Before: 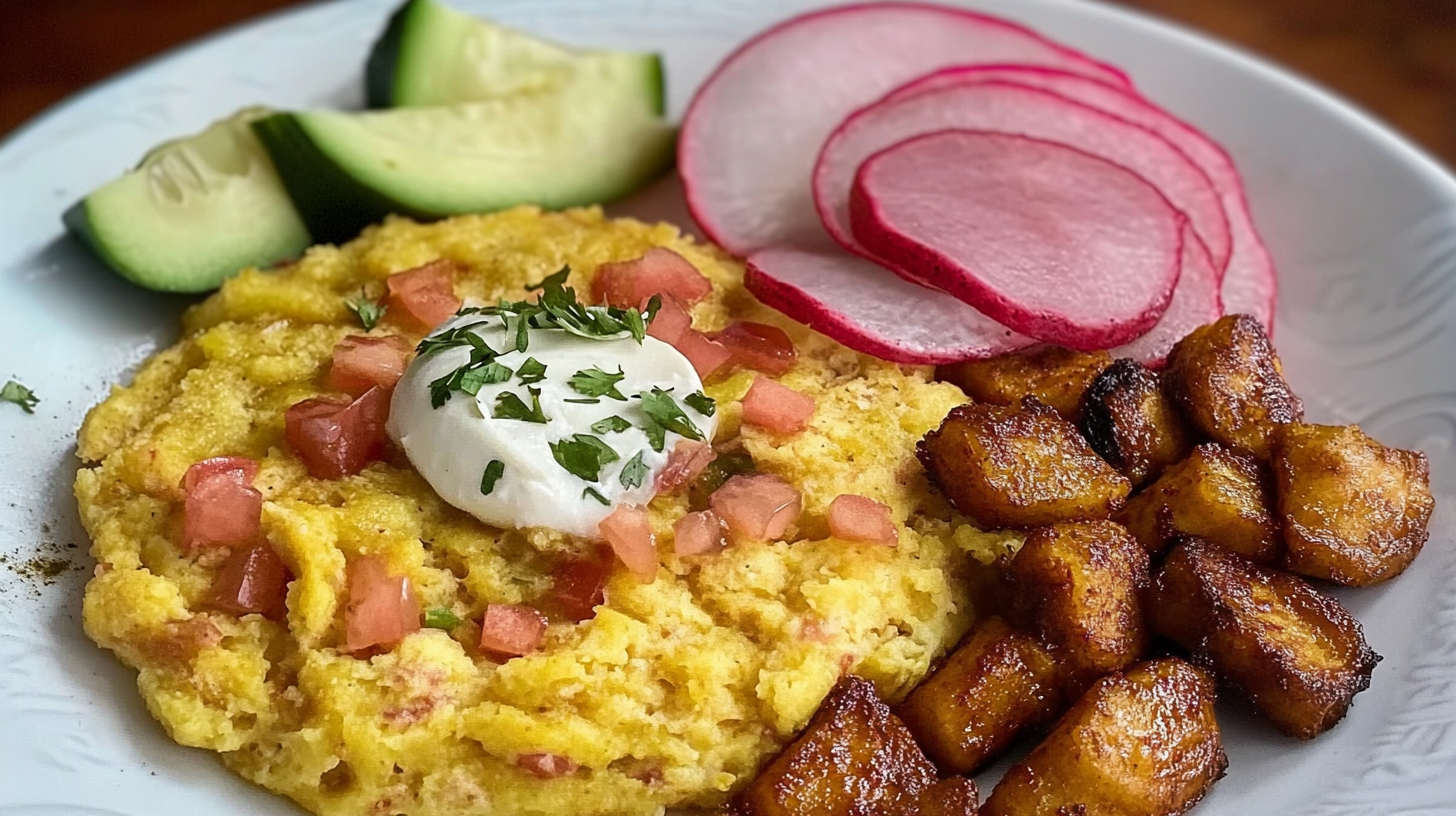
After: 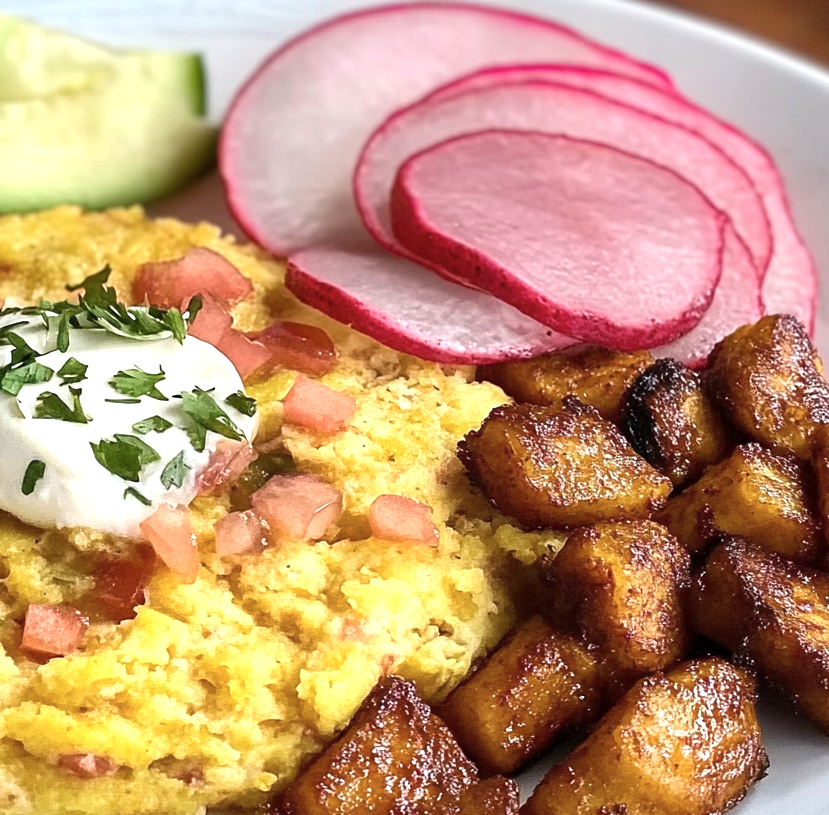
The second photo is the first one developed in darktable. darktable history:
crop: left 31.586%, top 0.01%, right 11.42%
exposure: exposure 0.568 EV, compensate exposure bias true, compensate highlight preservation false
color zones: curves: ch0 [(0, 0.5) (0.143, 0.52) (0.286, 0.5) (0.429, 0.5) (0.571, 0.5) (0.714, 0.5) (0.857, 0.5) (1, 0.5)]; ch1 [(0, 0.489) (0.155, 0.45) (0.286, 0.466) (0.429, 0.5) (0.571, 0.5) (0.714, 0.5) (0.857, 0.5) (1, 0.489)]
